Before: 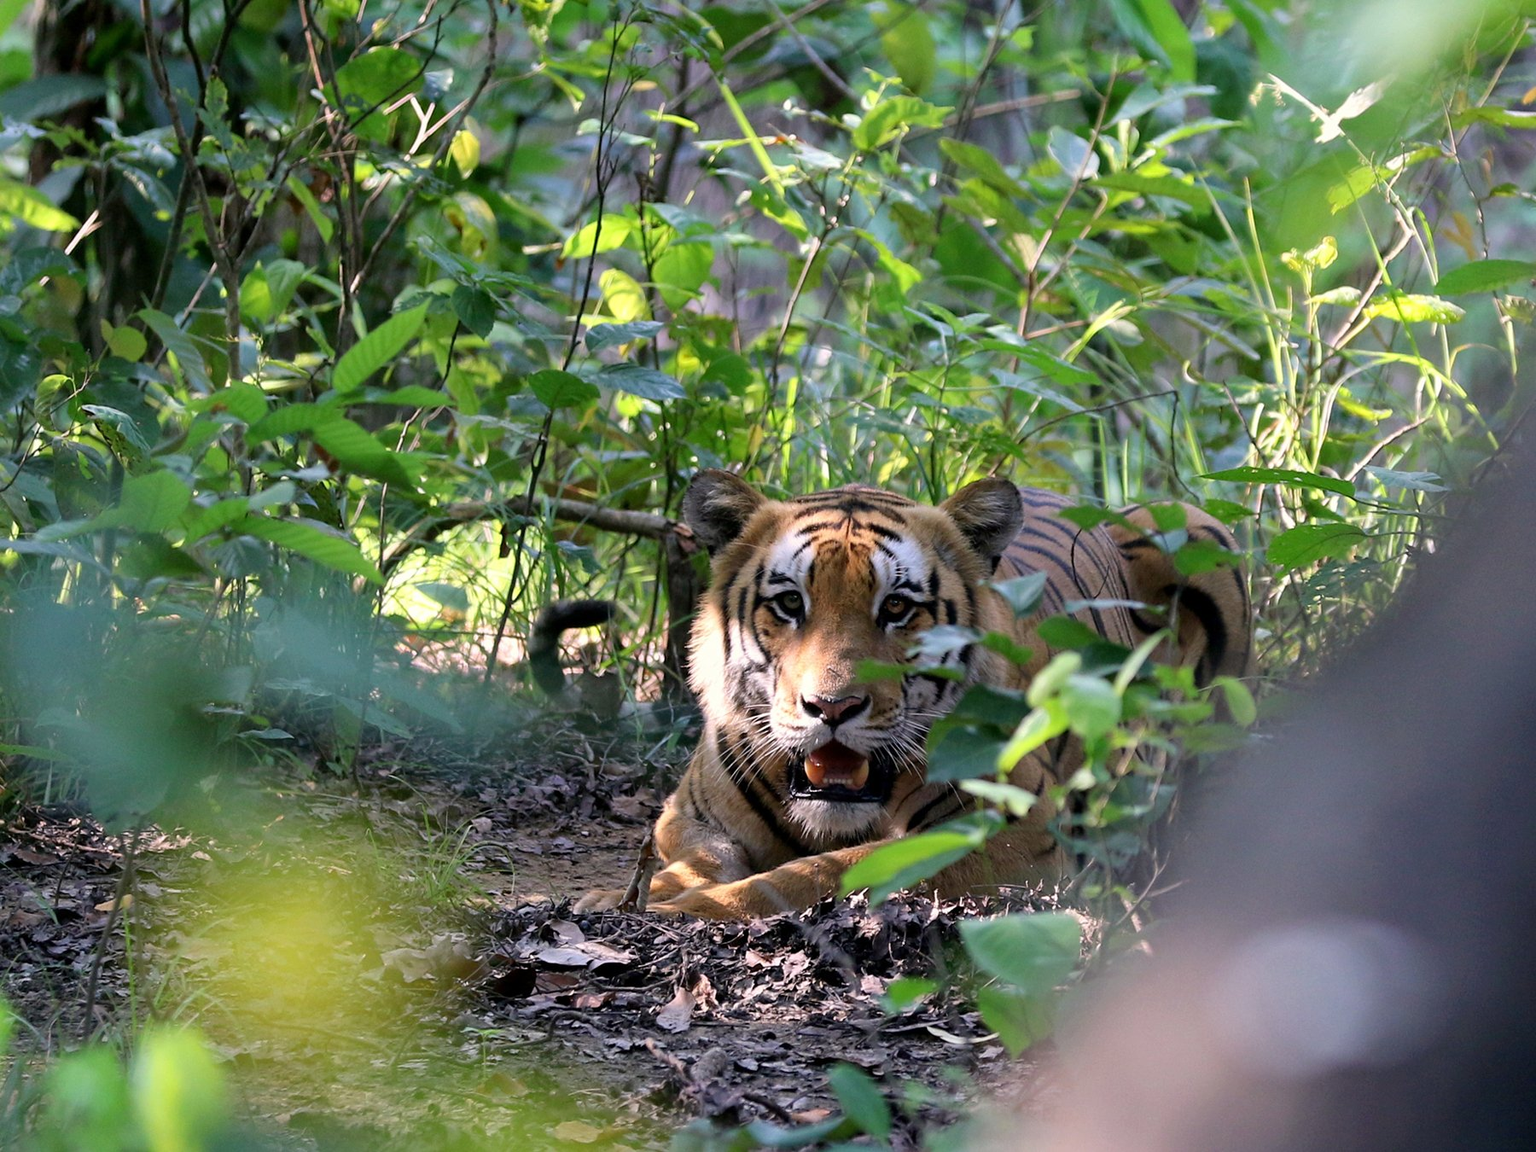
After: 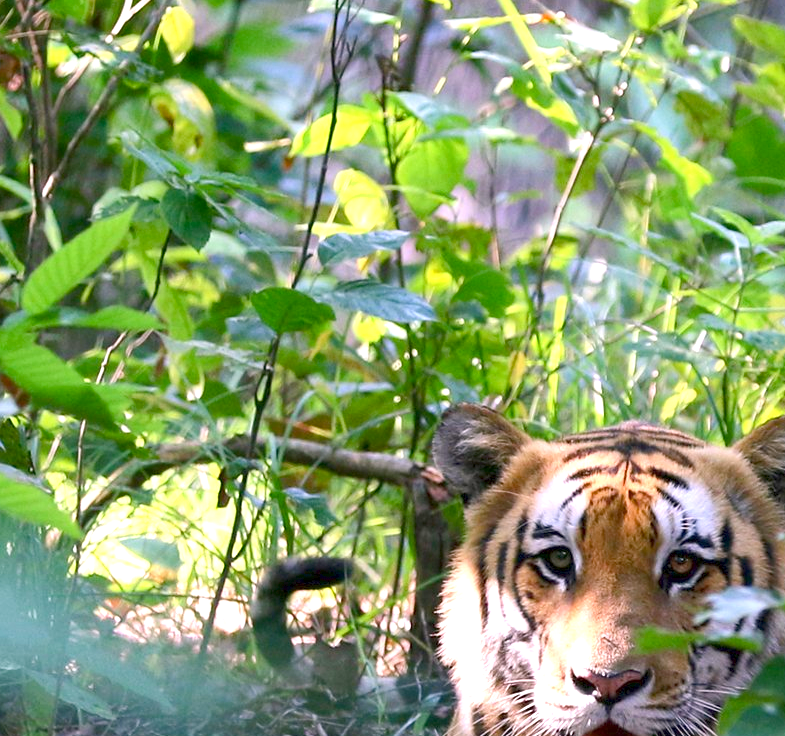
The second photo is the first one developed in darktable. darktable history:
exposure: exposure 1 EV, compensate exposure bias true, compensate highlight preservation false
crop: left 20.487%, top 10.873%, right 35.852%, bottom 34.553%
color balance rgb: highlights gain › chroma 1.54%, highlights gain › hue 308.74°, perceptual saturation grading › global saturation 9.004%, perceptual saturation grading › highlights -13.017%, perceptual saturation grading › mid-tones 14.508%, perceptual saturation grading › shadows 23.553%, perceptual brilliance grading › highlights 15.54%, perceptual brilliance grading › shadows -14.06%, contrast -29.774%
